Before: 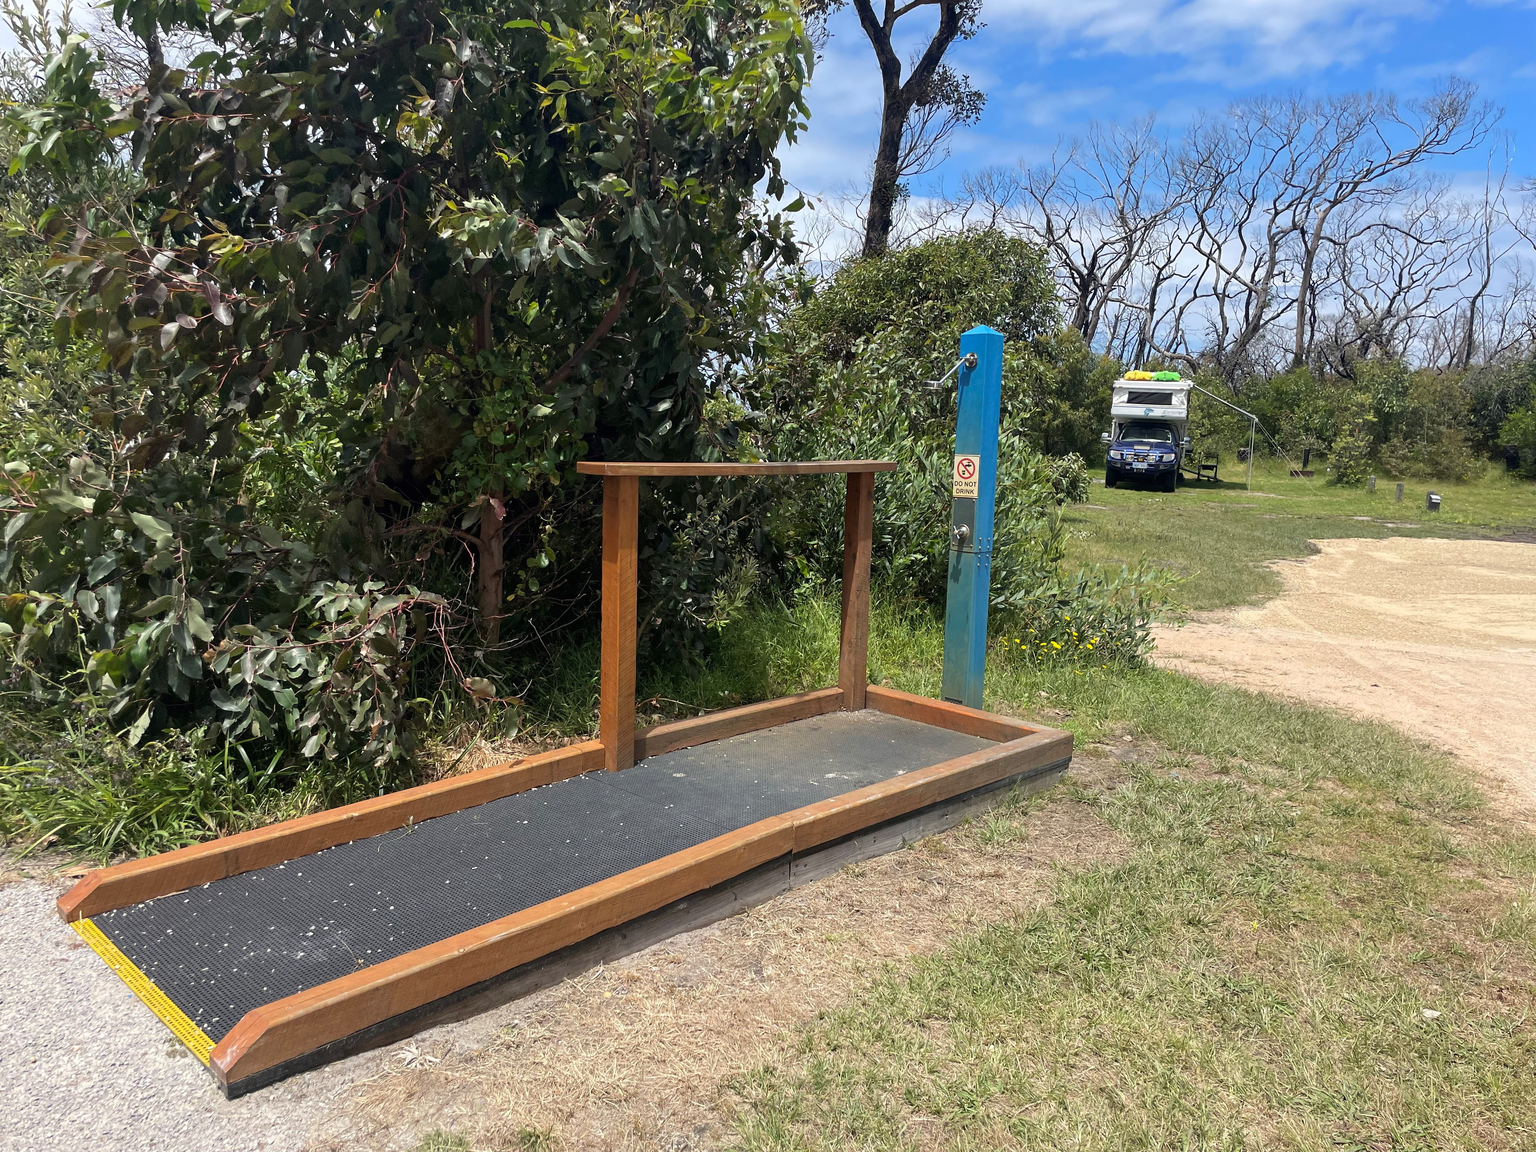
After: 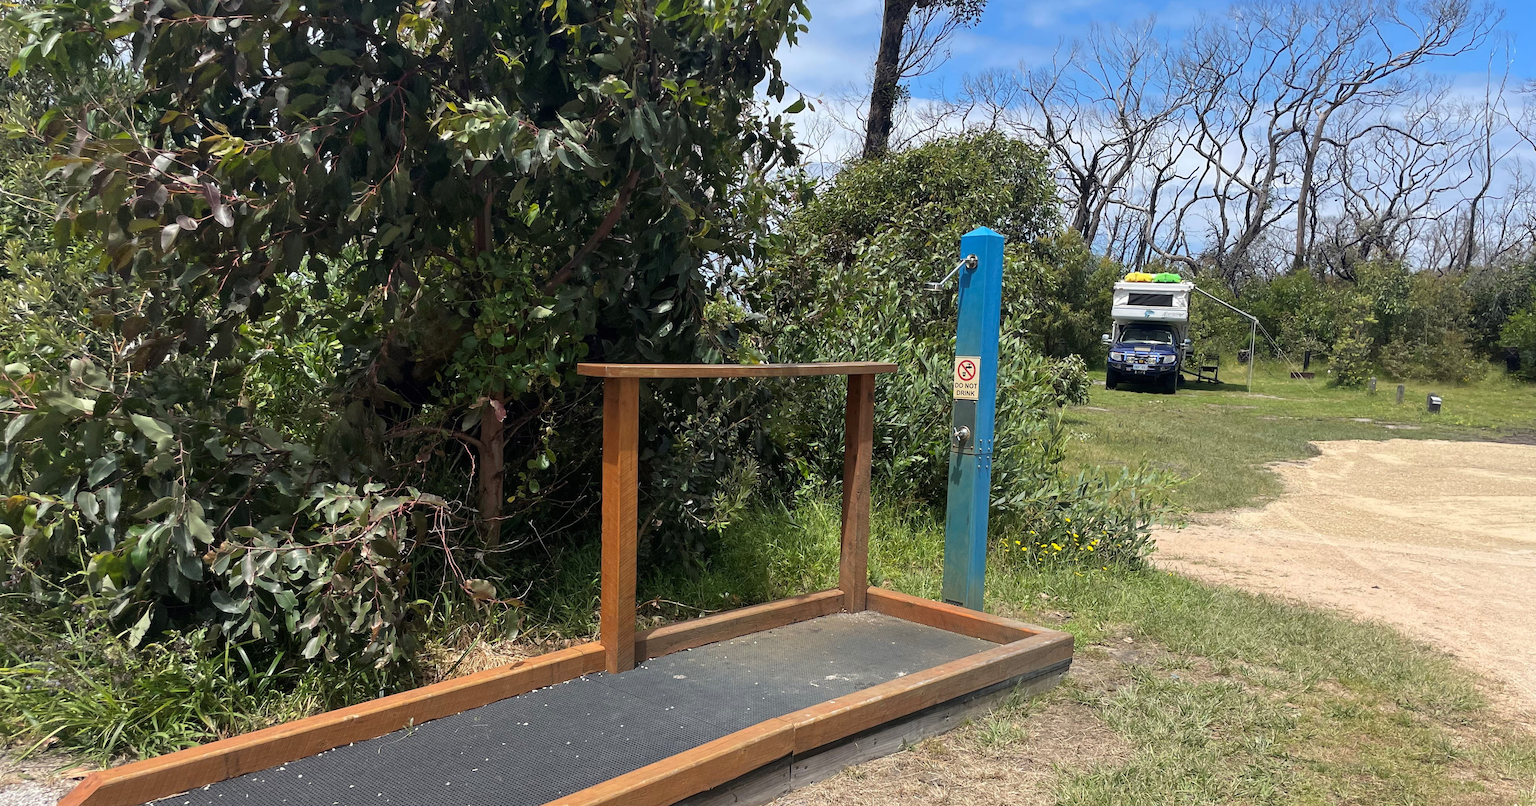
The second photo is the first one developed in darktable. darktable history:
crop and rotate: top 8.586%, bottom 21.415%
